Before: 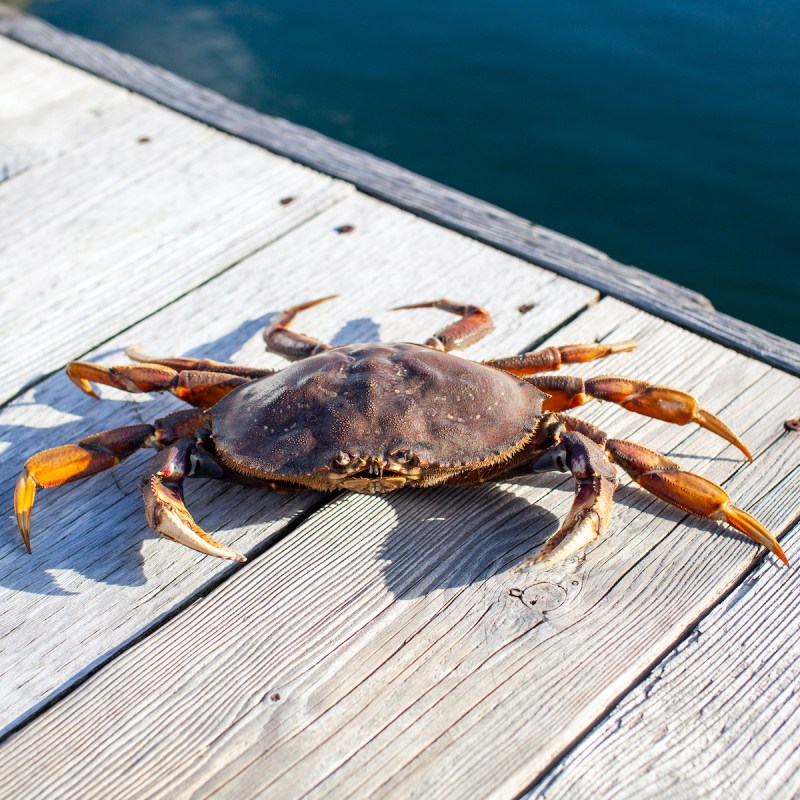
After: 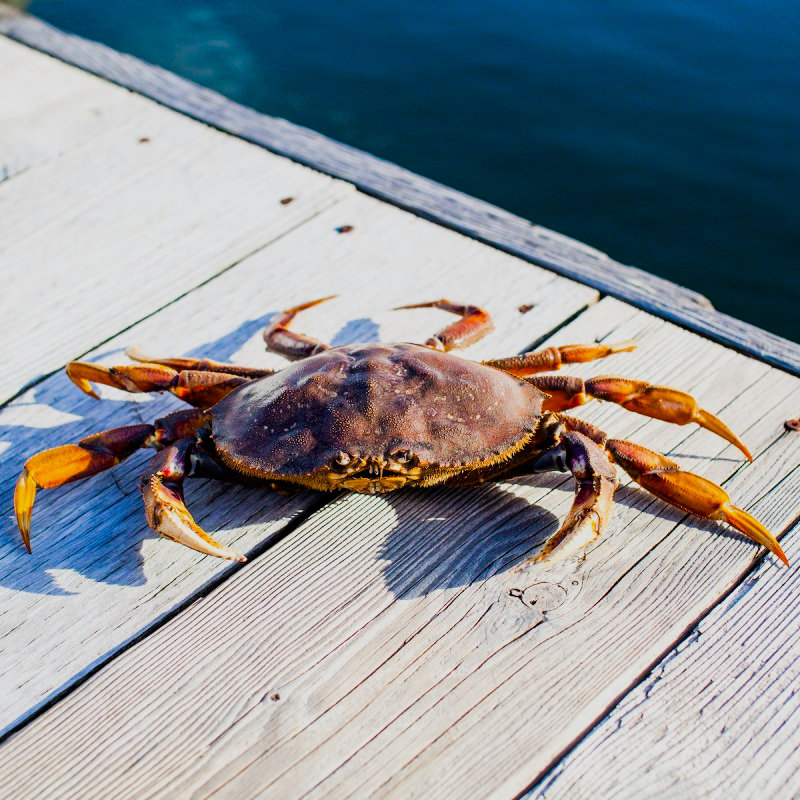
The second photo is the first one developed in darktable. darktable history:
color balance rgb: perceptual saturation grading › global saturation 30%, global vibrance 20%
sigmoid: contrast 1.54, target black 0
